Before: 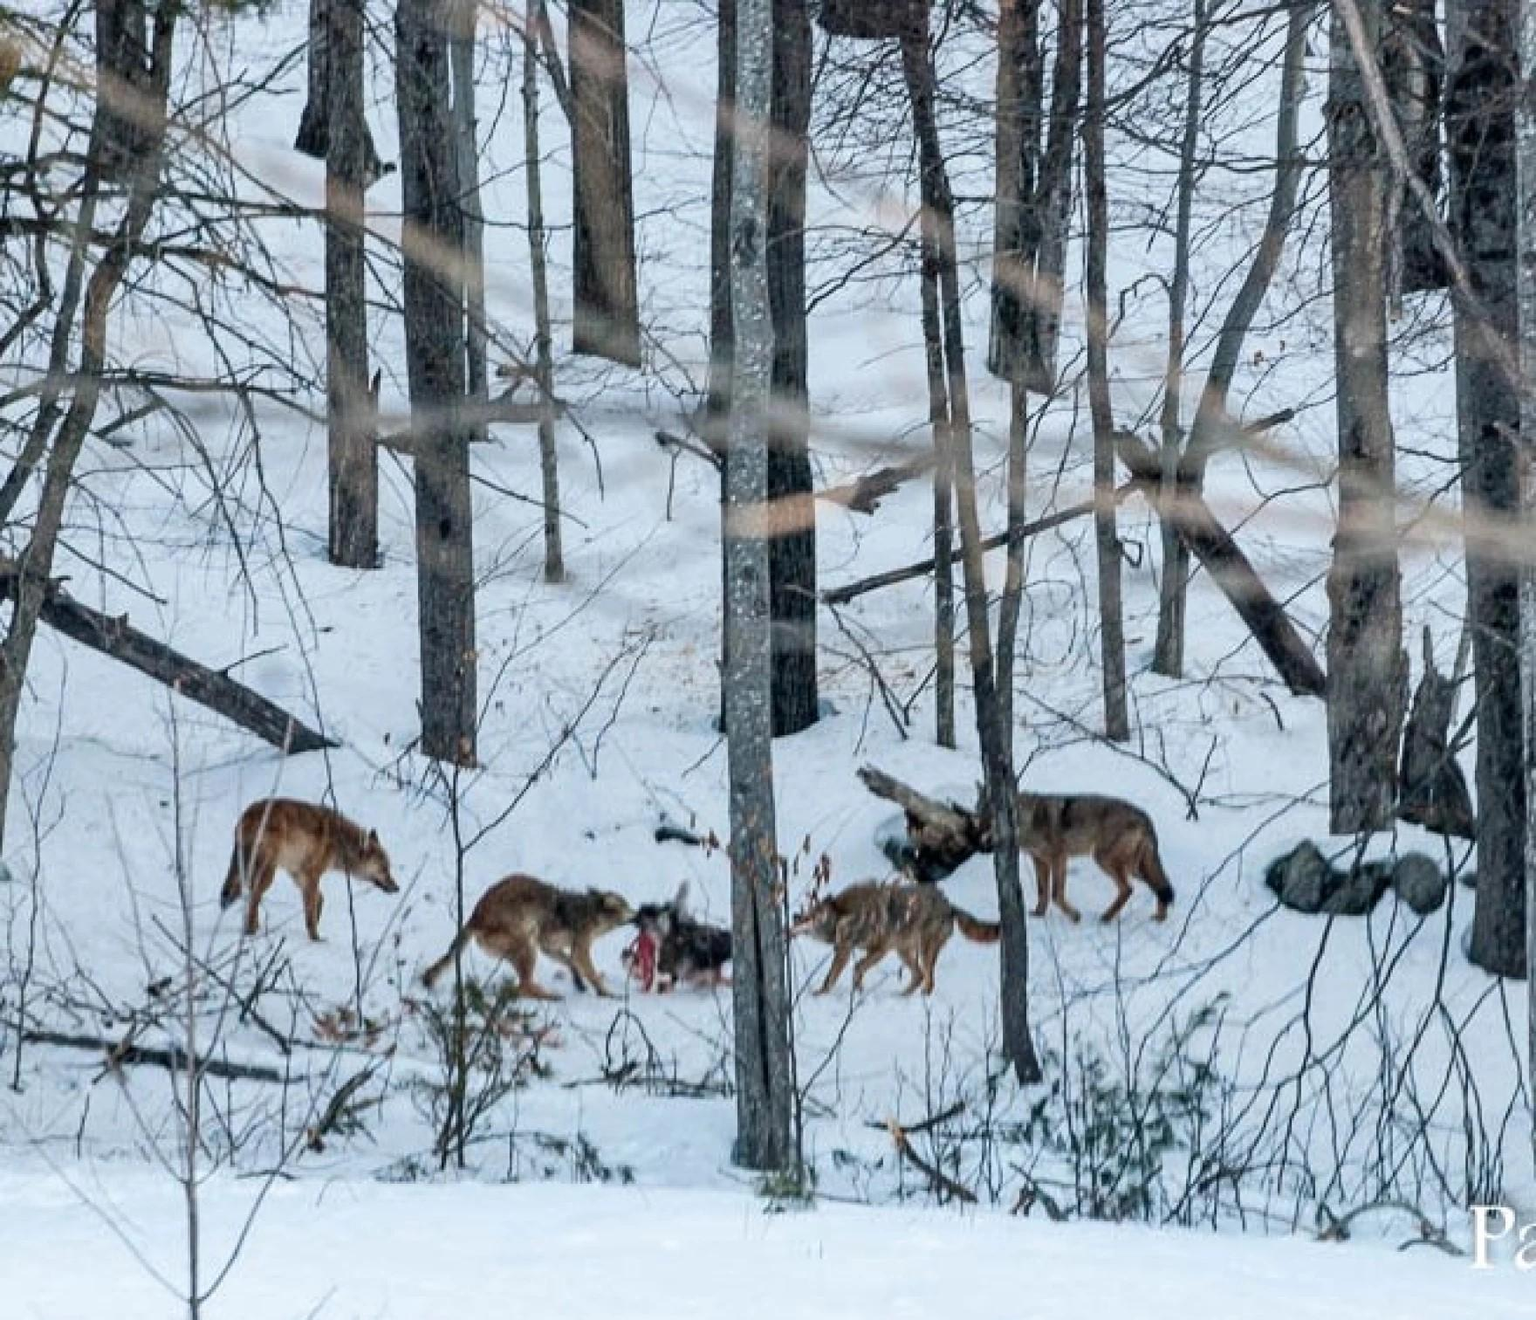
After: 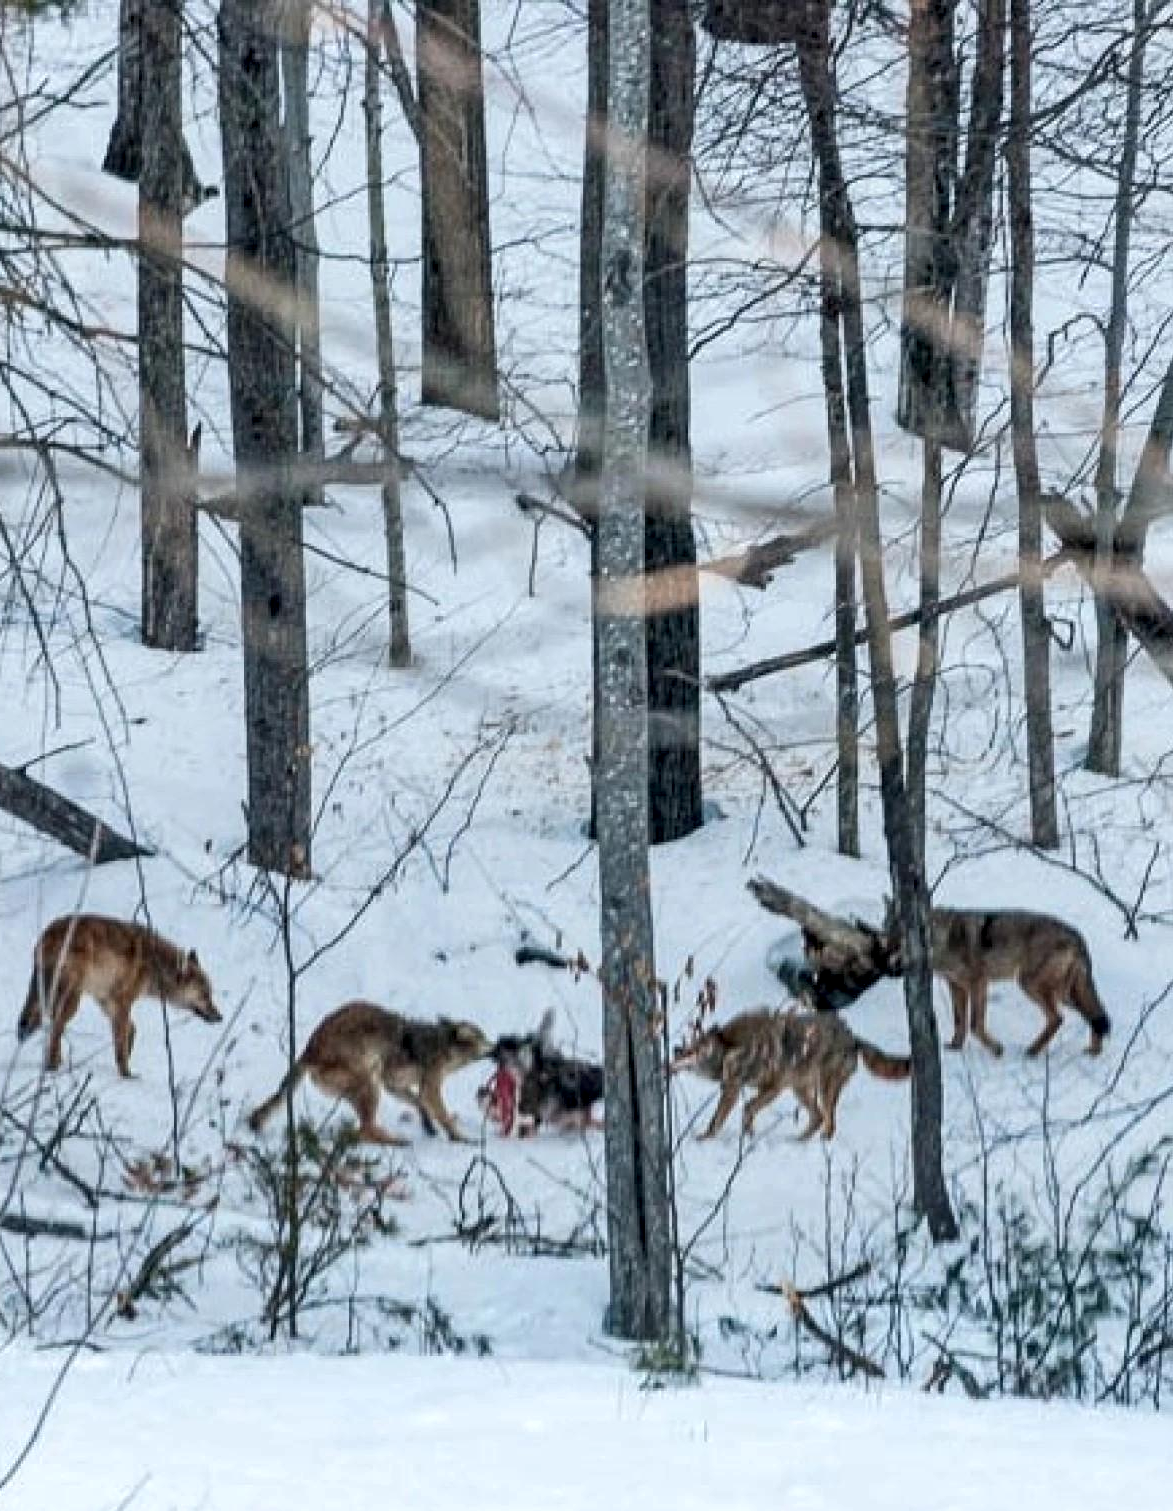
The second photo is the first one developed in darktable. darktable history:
crop and rotate: left 13.415%, right 19.912%
local contrast: highlights 105%, shadows 103%, detail 131%, midtone range 0.2
